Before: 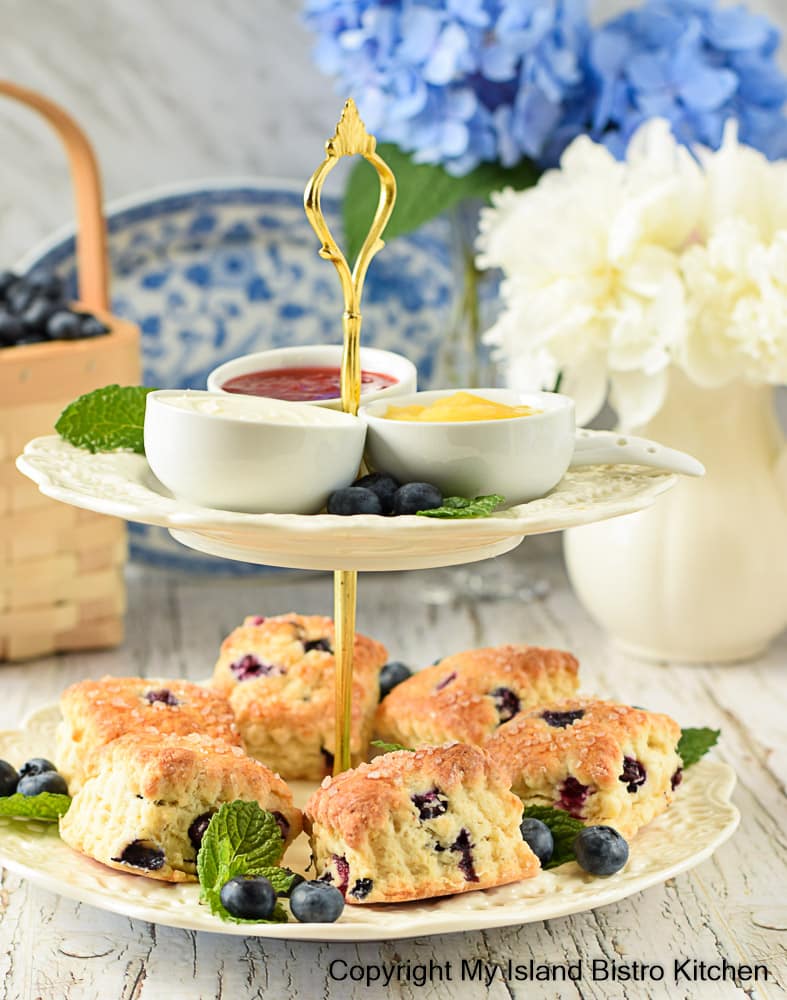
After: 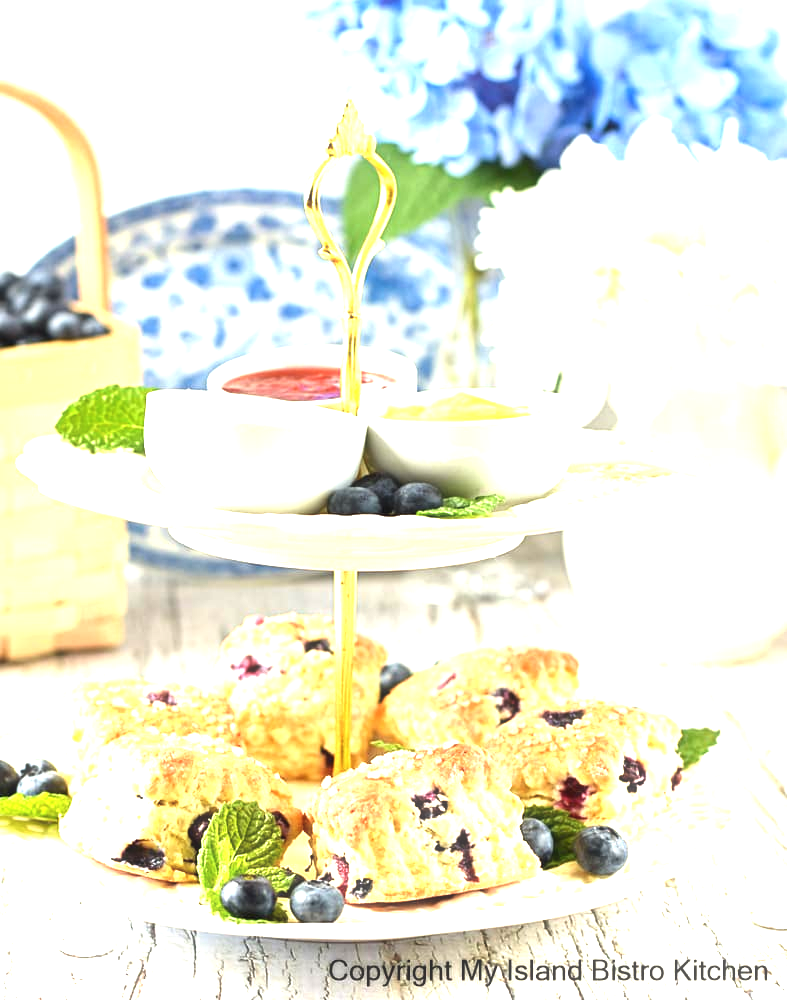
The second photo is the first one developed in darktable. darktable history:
haze removal: strength -0.05
exposure: black level correction 0, exposure 1.5 EV, compensate exposure bias true, compensate highlight preservation false
